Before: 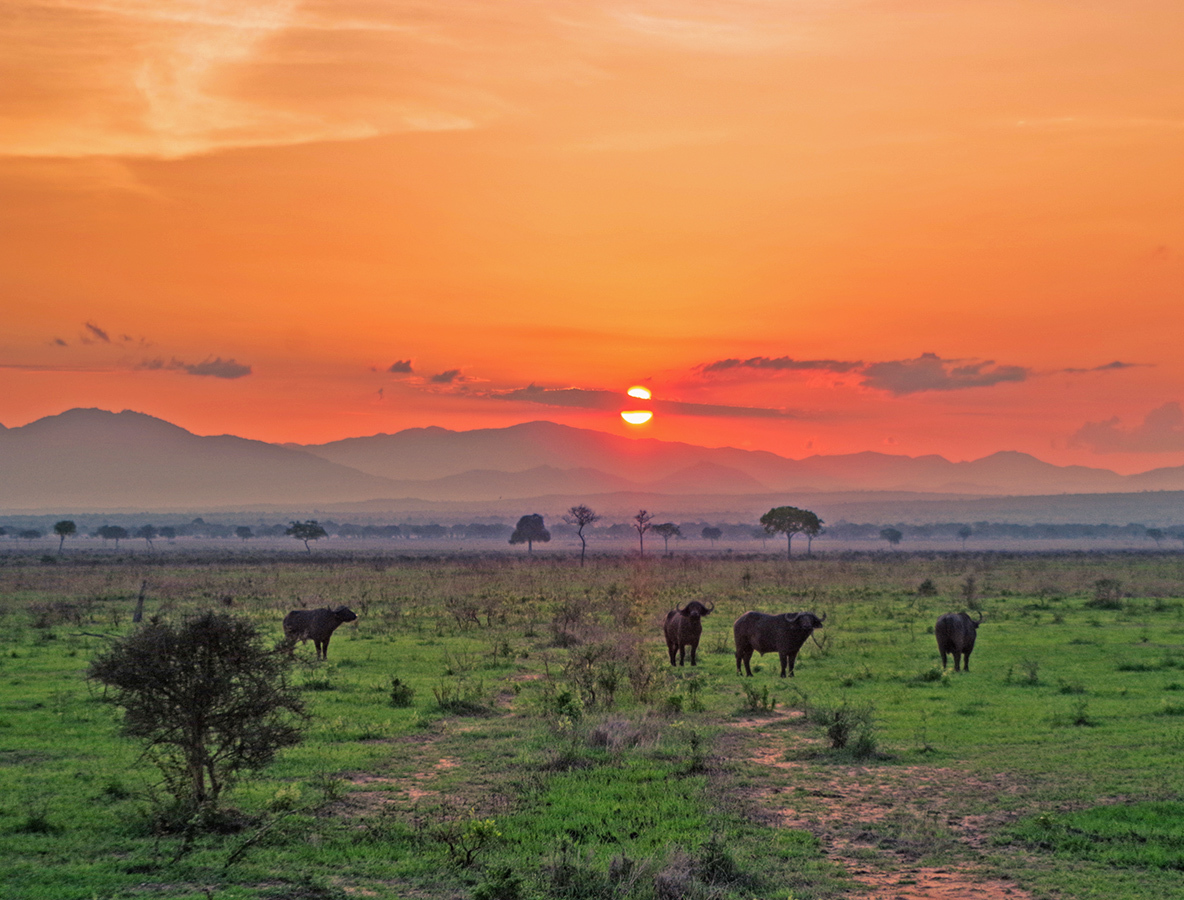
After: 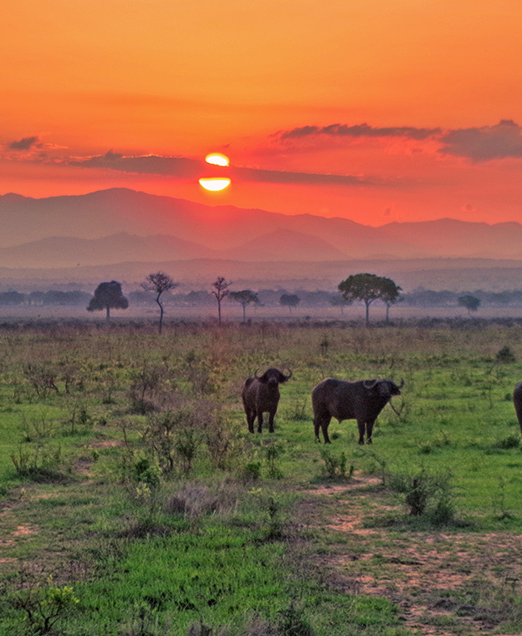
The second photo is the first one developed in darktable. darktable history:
crop: left 35.671%, top 25.967%, right 20.181%, bottom 3.348%
